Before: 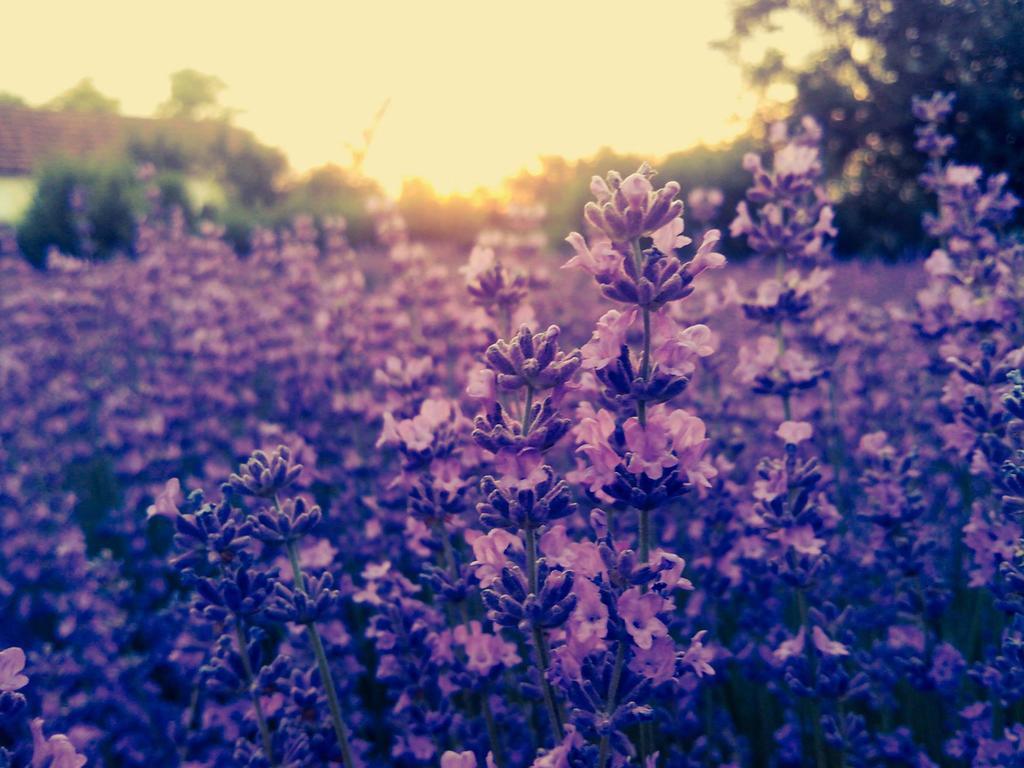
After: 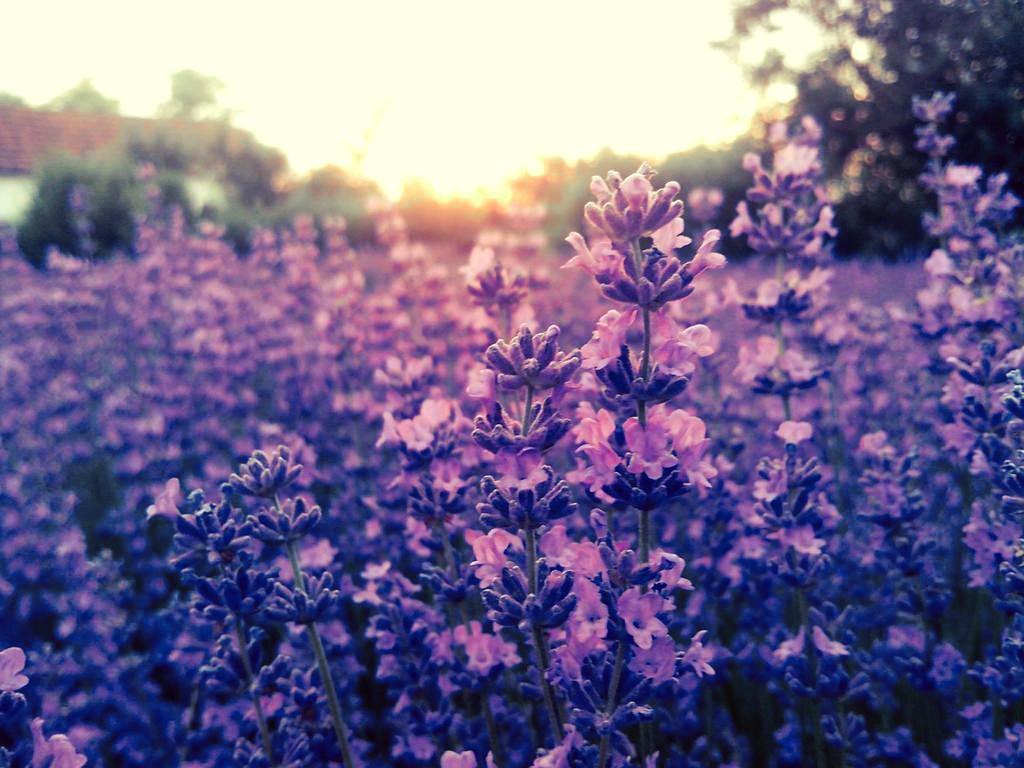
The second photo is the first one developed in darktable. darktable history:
color zones: curves: ch0 [(0, 0.466) (0.128, 0.466) (0.25, 0.5) (0.375, 0.456) (0.5, 0.5) (0.625, 0.5) (0.737, 0.652) (0.875, 0.5)]; ch1 [(0, 0.603) (0.125, 0.618) (0.261, 0.348) (0.372, 0.353) (0.497, 0.363) (0.611, 0.45) (0.731, 0.427) (0.875, 0.518) (0.998, 0.652)]; ch2 [(0, 0.559) (0.125, 0.451) (0.253, 0.564) (0.37, 0.578) (0.5, 0.466) (0.625, 0.471) (0.731, 0.471) (0.88, 0.485)]
tone equalizer: -8 EV -0.417 EV, -7 EV -0.389 EV, -6 EV -0.333 EV, -5 EV -0.222 EV, -3 EV 0.222 EV, -2 EV 0.333 EV, -1 EV 0.389 EV, +0 EV 0.417 EV, edges refinement/feathering 500, mask exposure compensation -1.25 EV, preserve details no
color correction: highlights a* -3.28, highlights b* -6.24, shadows a* 3.1, shadows b* 5.19
